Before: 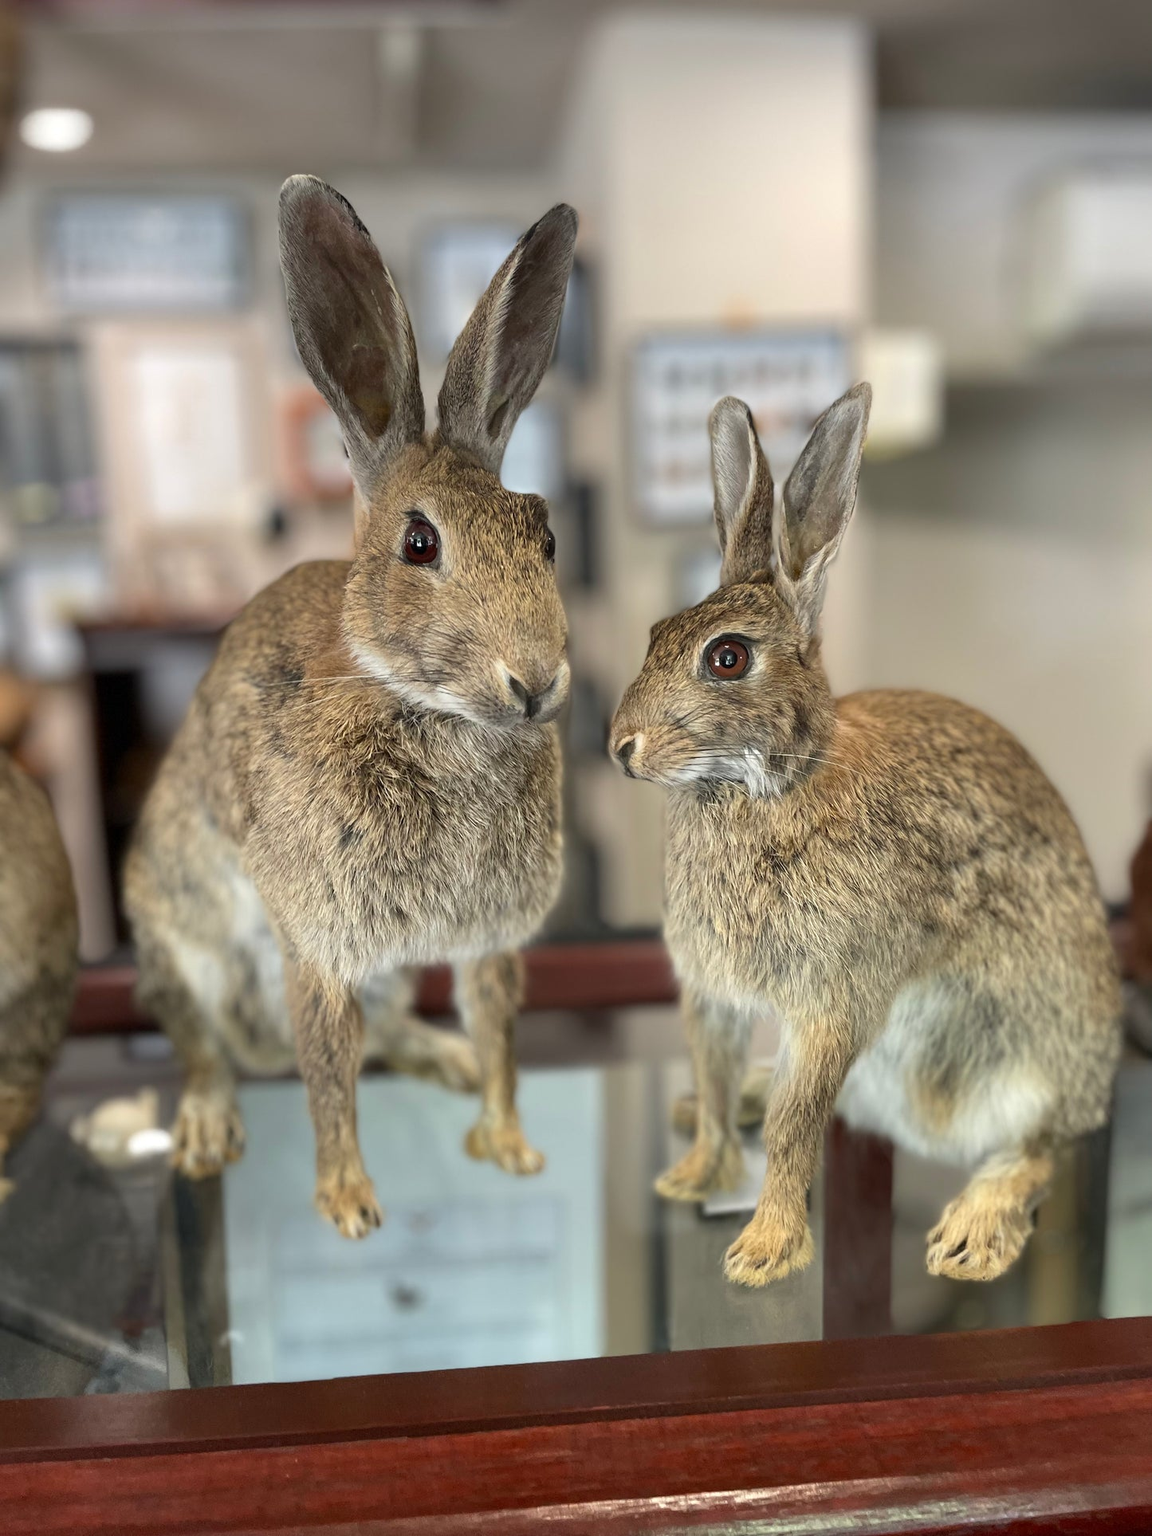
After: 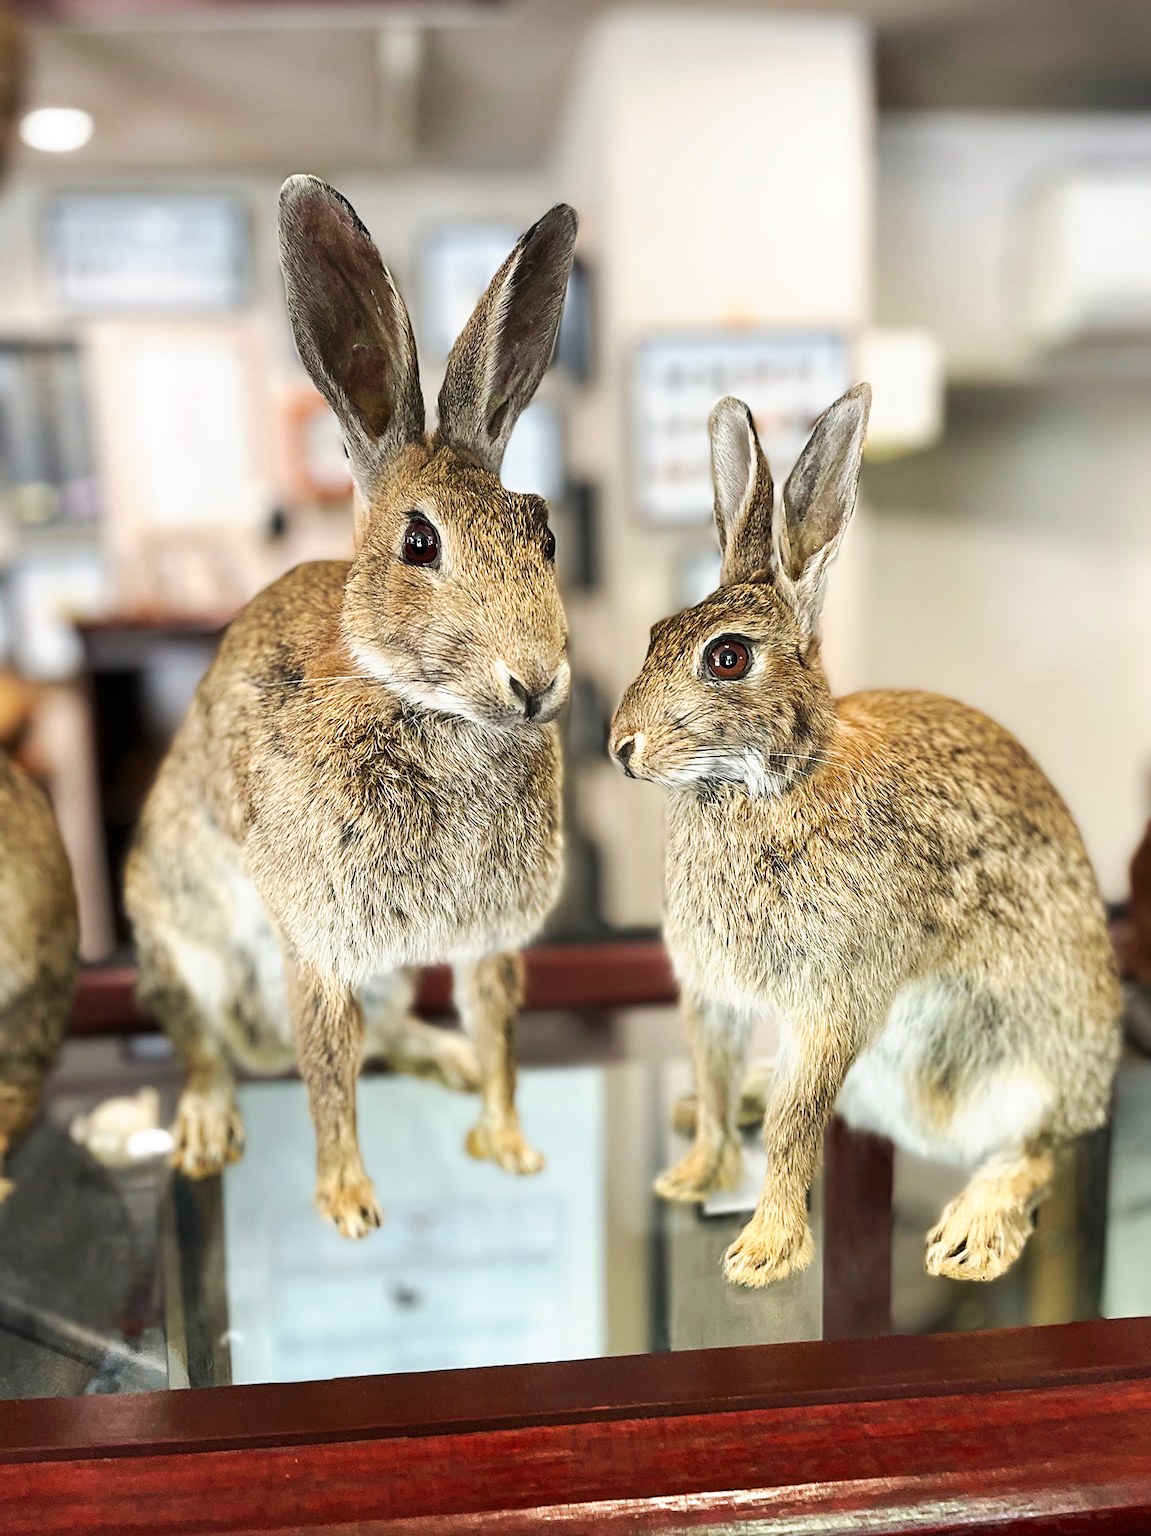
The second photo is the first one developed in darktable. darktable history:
tone curve: curves: ch0 [(0, 0) (0.003, 0.003) (0.011, 0.009) (0.025, 0.022) (0.044, 0.037) (0.069, 0.051) (0.1, 0.079) (0.136, 0.114) (0.177, 0.152) (0.224, 0.212) (0.277, 0.281) (0.335, 0.358) (0.399, 0.459) (0.468, 0.573) (0.543, 0.684) (0.623, 0.779) (0.709, 0.866) (0.801, 0.949) (0.898, 0.98) (1, 1)], preserve colors none
sharpen: on, module defaults
